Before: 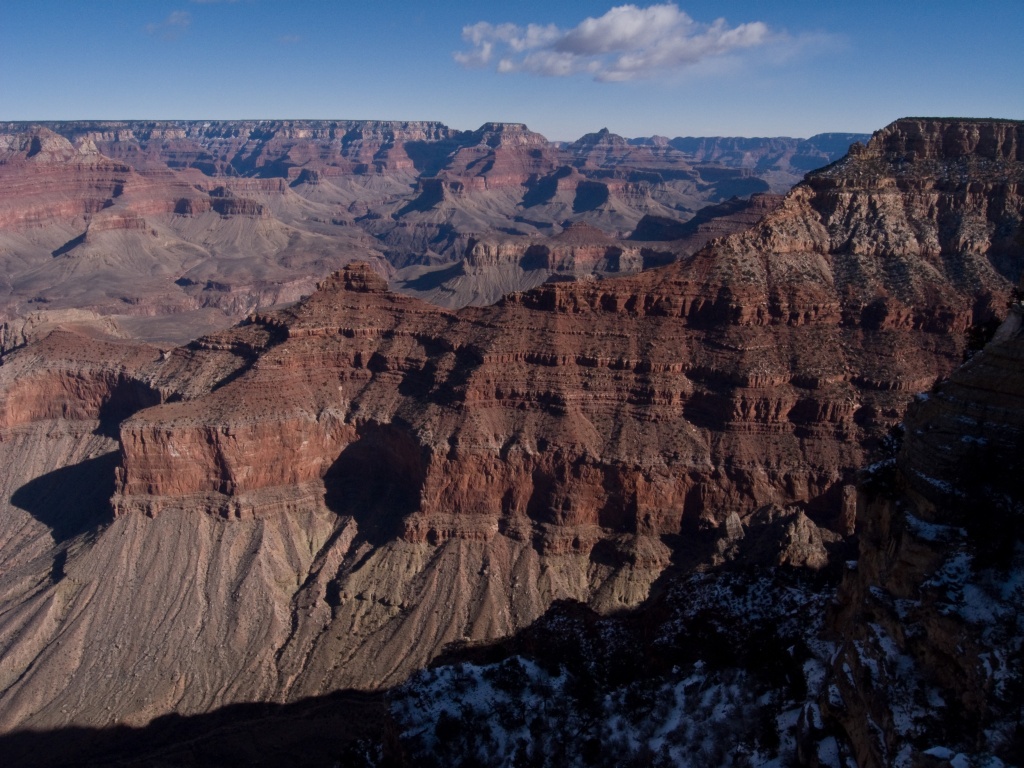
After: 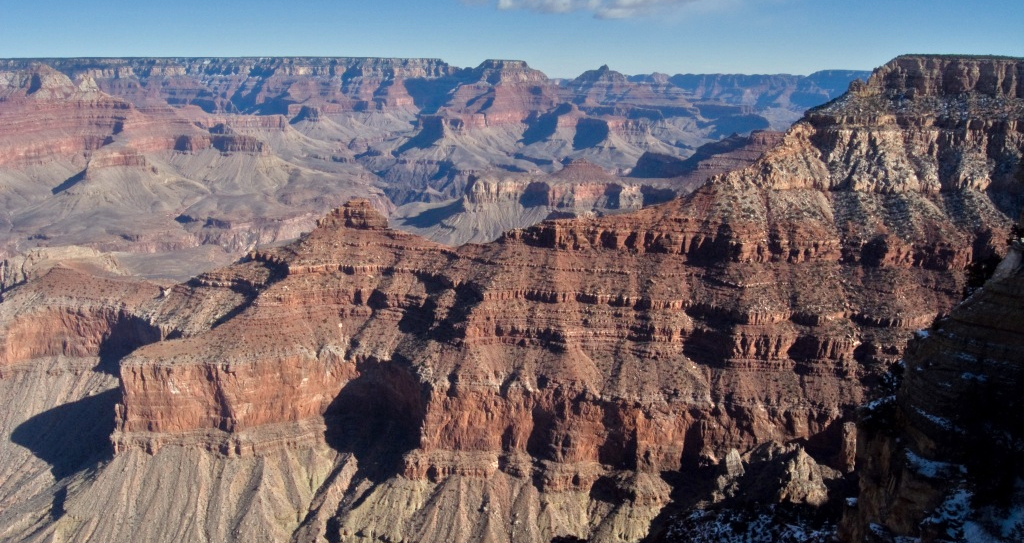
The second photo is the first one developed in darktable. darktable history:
tone equalizer: -7 EV 0.15 EV, -6 EV 0.6 EV, -5 EV 1.15 EV, -4 EV 1.33 EV, -3 EV 1.15 EV, -2 EV 0.6 EV, -1 EV 0.15 EV, mask exposure compensation -0.5 EV
crop and rotate: top 8.293%, bottom 20.996%
color correction: highlights a* -8, highlights b* 3.1
exposure: exposure 0.207 EV, compensate highlight preservation false
